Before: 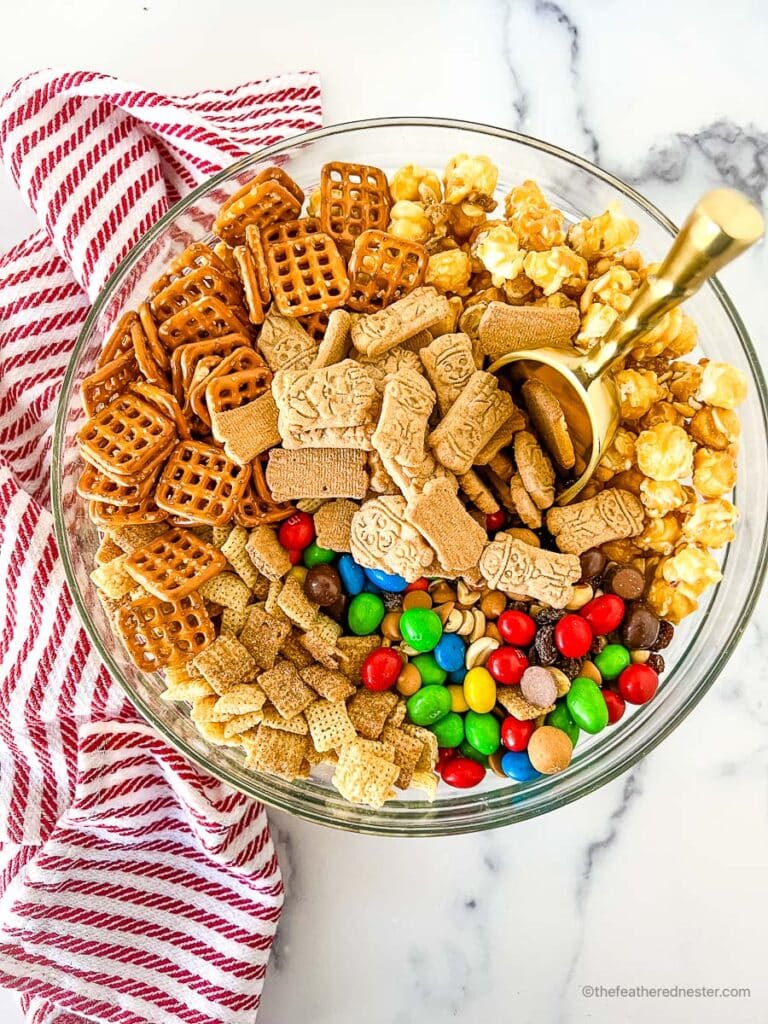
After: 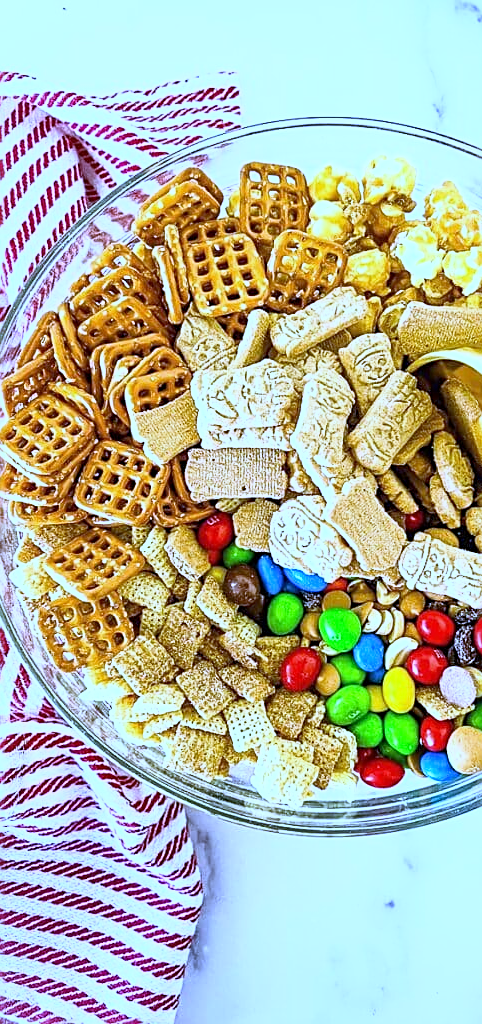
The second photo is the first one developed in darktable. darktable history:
sharpen: on, module defaults
white balance: red 0.766, blue 1.537
base curve: curves: ch0 [(0, 0) (0.557, 0.834) (1, 1)]
crop: left 10.644%, right 26.528%
